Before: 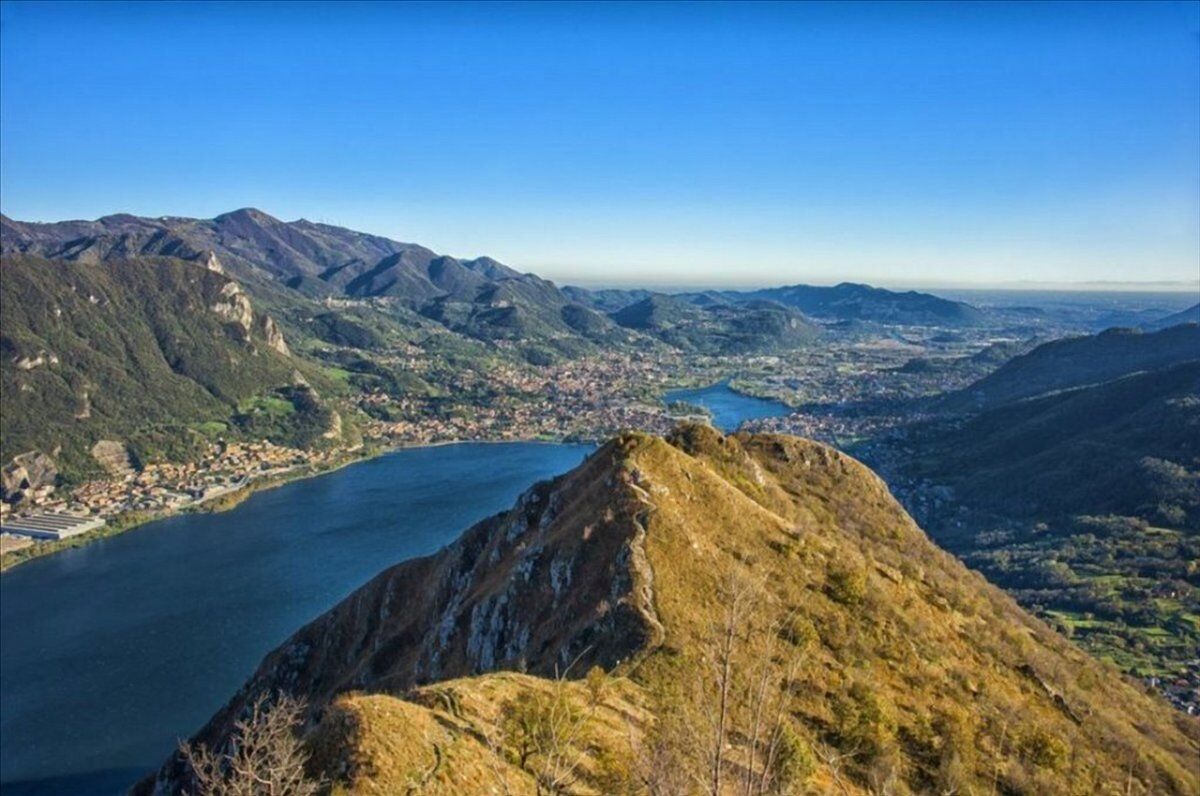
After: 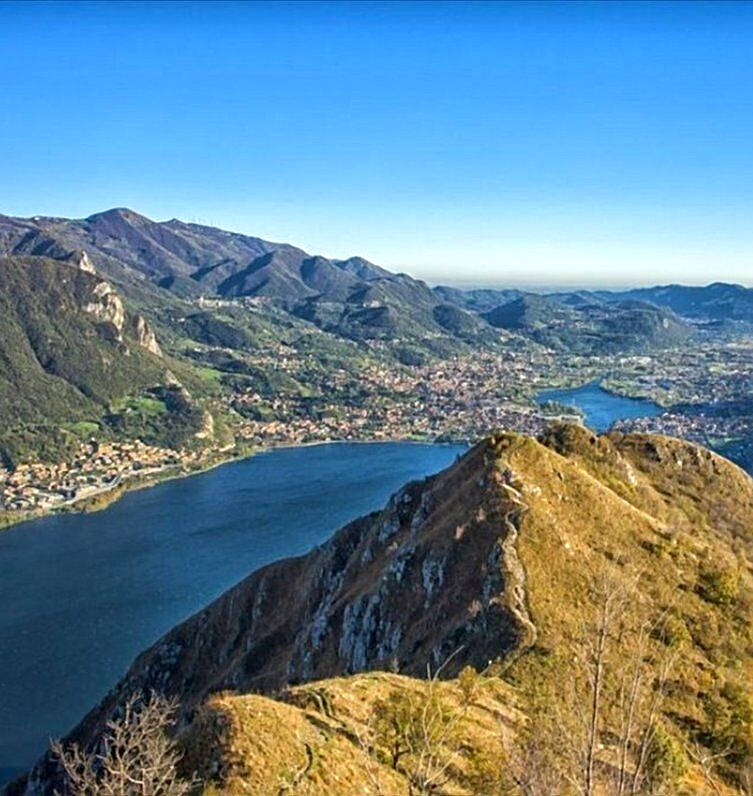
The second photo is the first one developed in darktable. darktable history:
exposure: black level correction 0.002, exposure 0.298 EV, compensate highlight preservation false
sharpen: on, module defaults
crop: left 10.702%, right 26.502%
